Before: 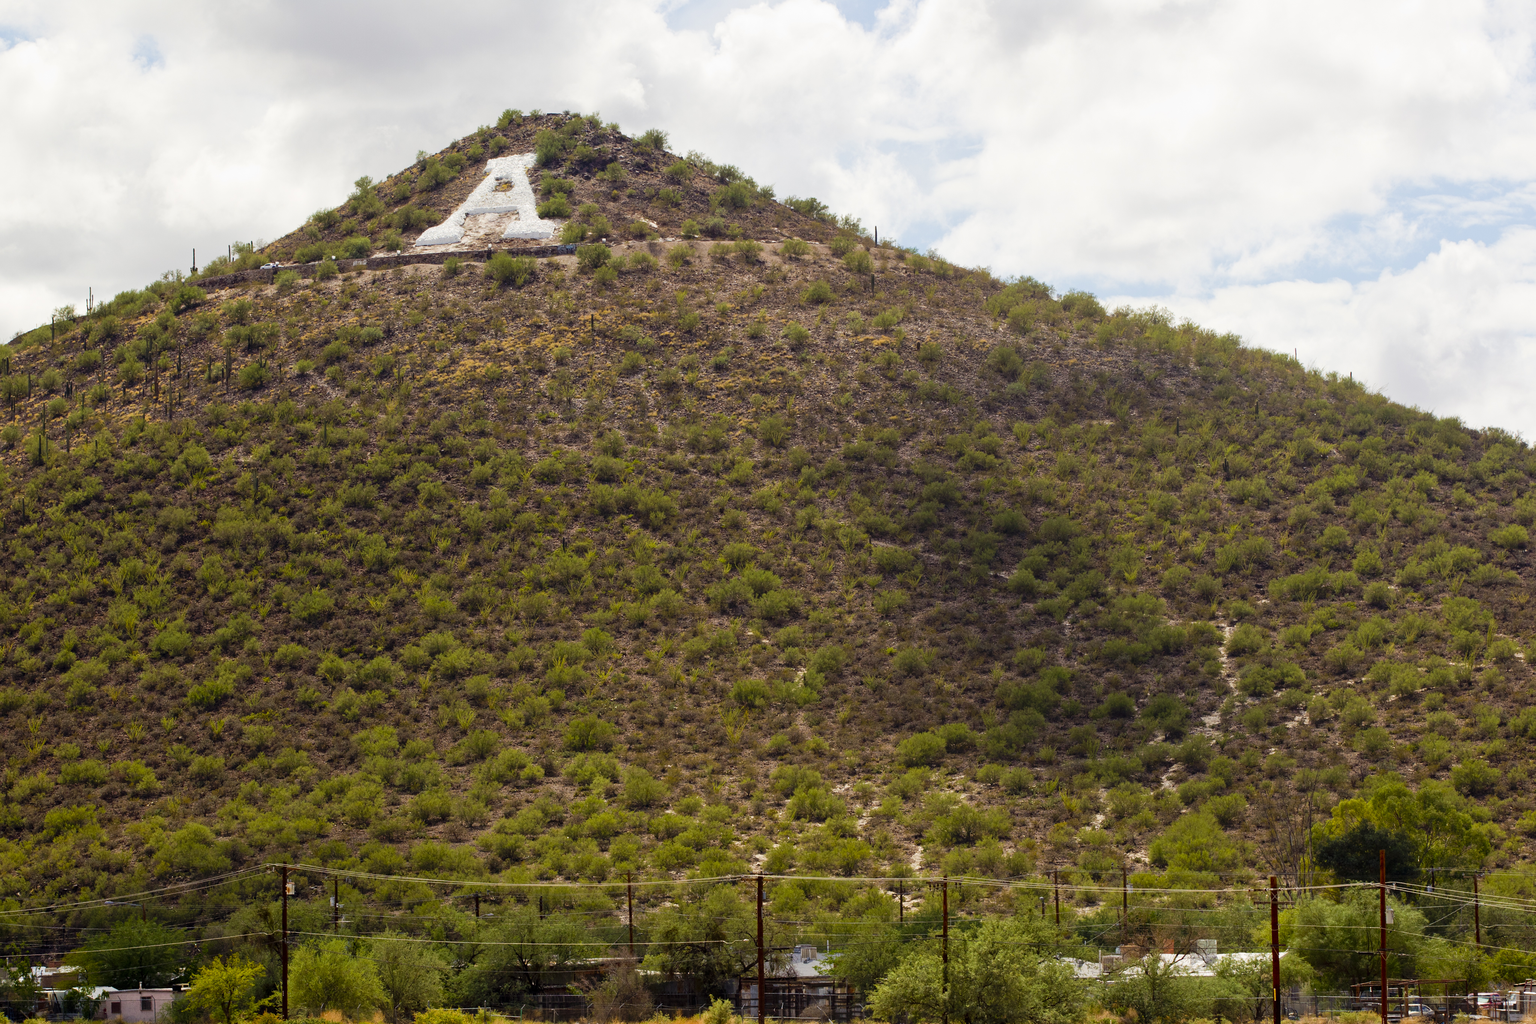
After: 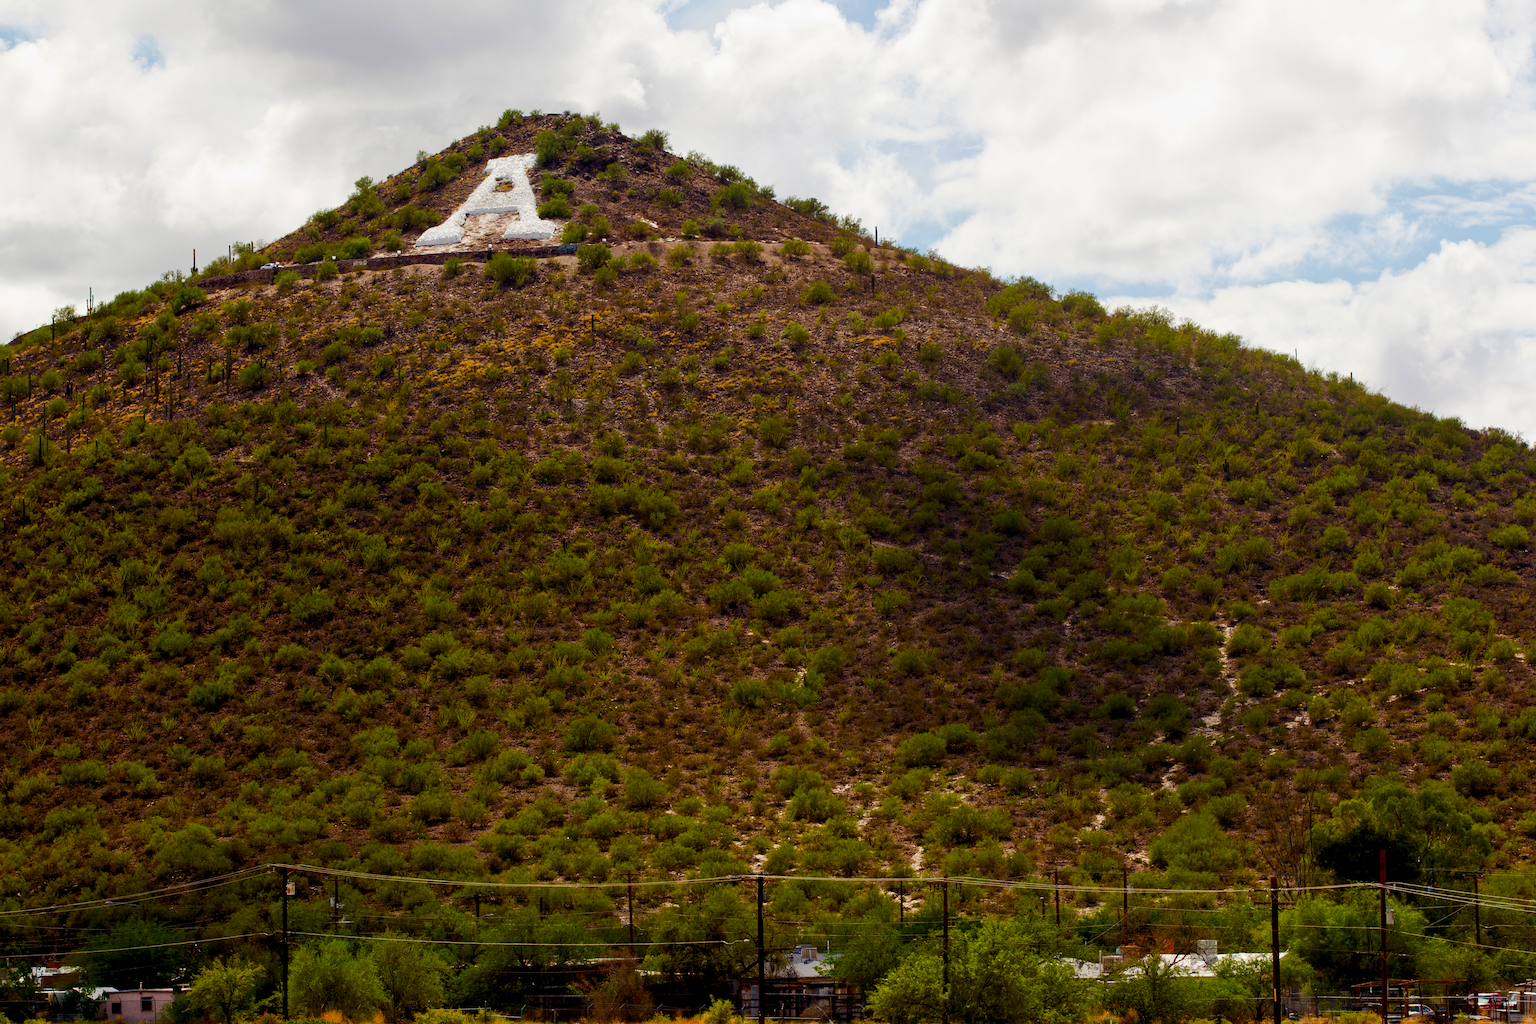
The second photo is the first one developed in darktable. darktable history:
contrast brightness saturation: brightness -0.25, saturation 0.198
levels: levels [0.018, 0.493, 1]
